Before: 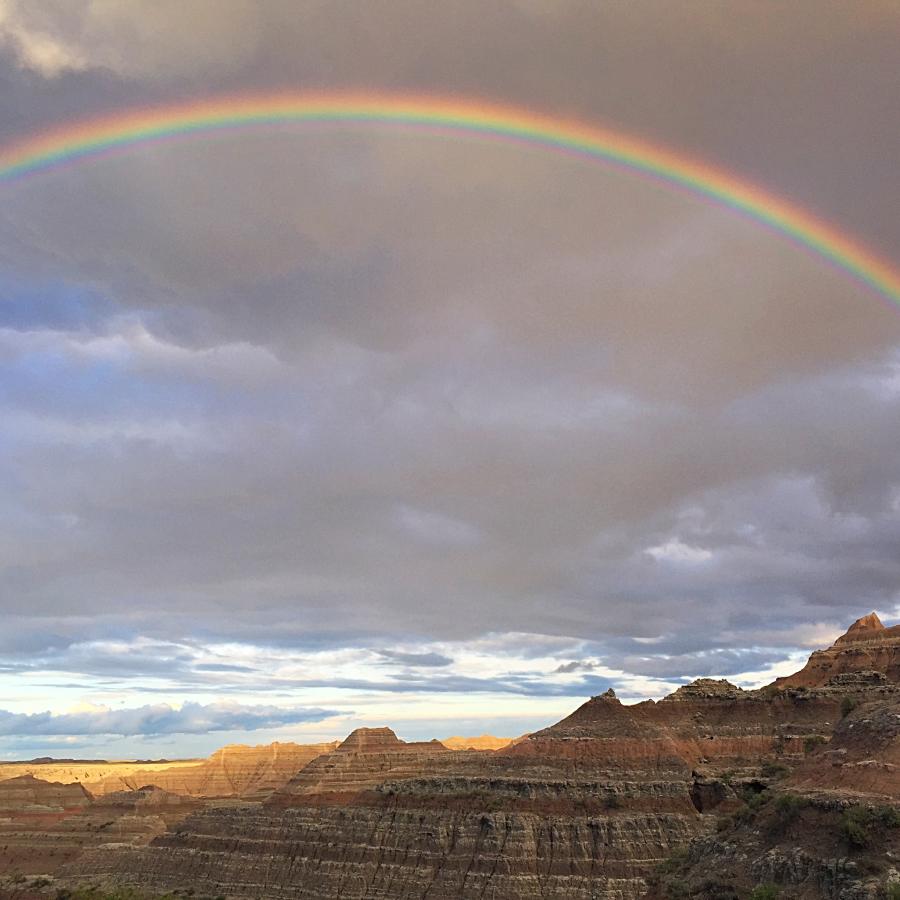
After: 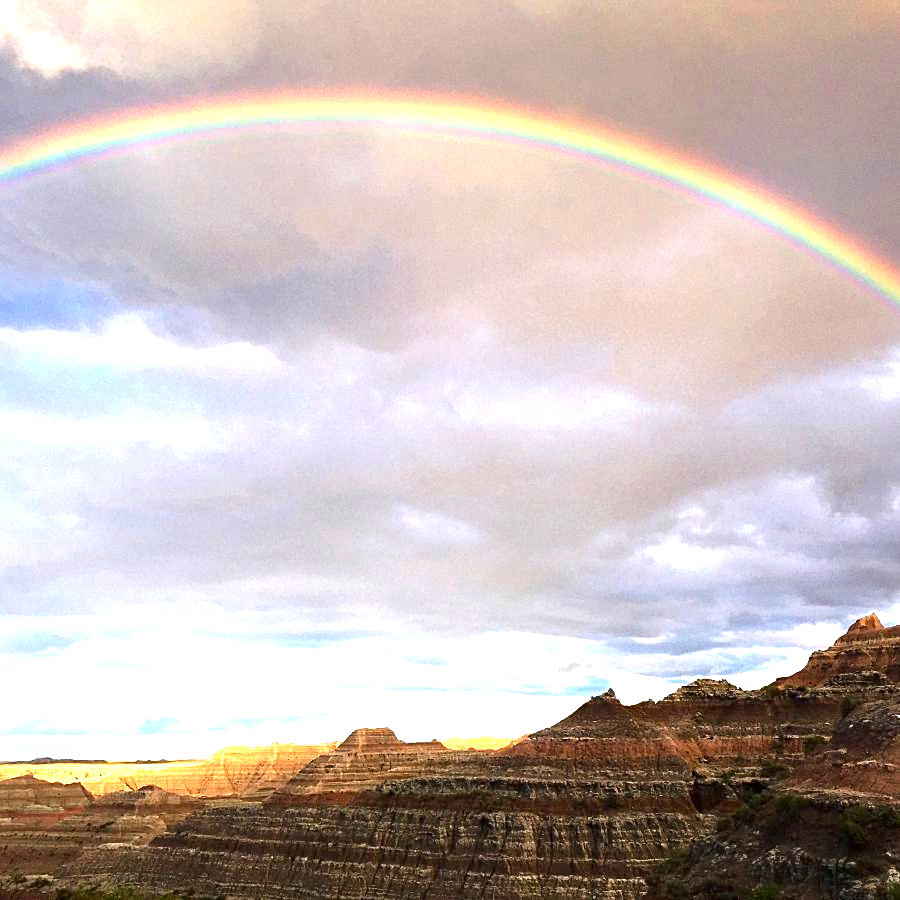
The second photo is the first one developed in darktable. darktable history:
exposure: black level correction 0, exposure 1 EV, compensate exposure bias true, compensate highlight preservation false
contrast brightness saturation: contrast 0.1, brightness -0.26, saturation 0.14
tone equalizer: -8 EV -0.417 EV, -7 EV -0.389 EV, -6 EV -0.333 EV, -5 EV -0.222 EV, -3 EV 0.222 EV, -2 EV 0.333 EV, -1 EV 0.389 EV, +0 EV 0.417 EV, edges refinement/feathering 500, mask exposure compensation -1.57 EV, preserve details no
